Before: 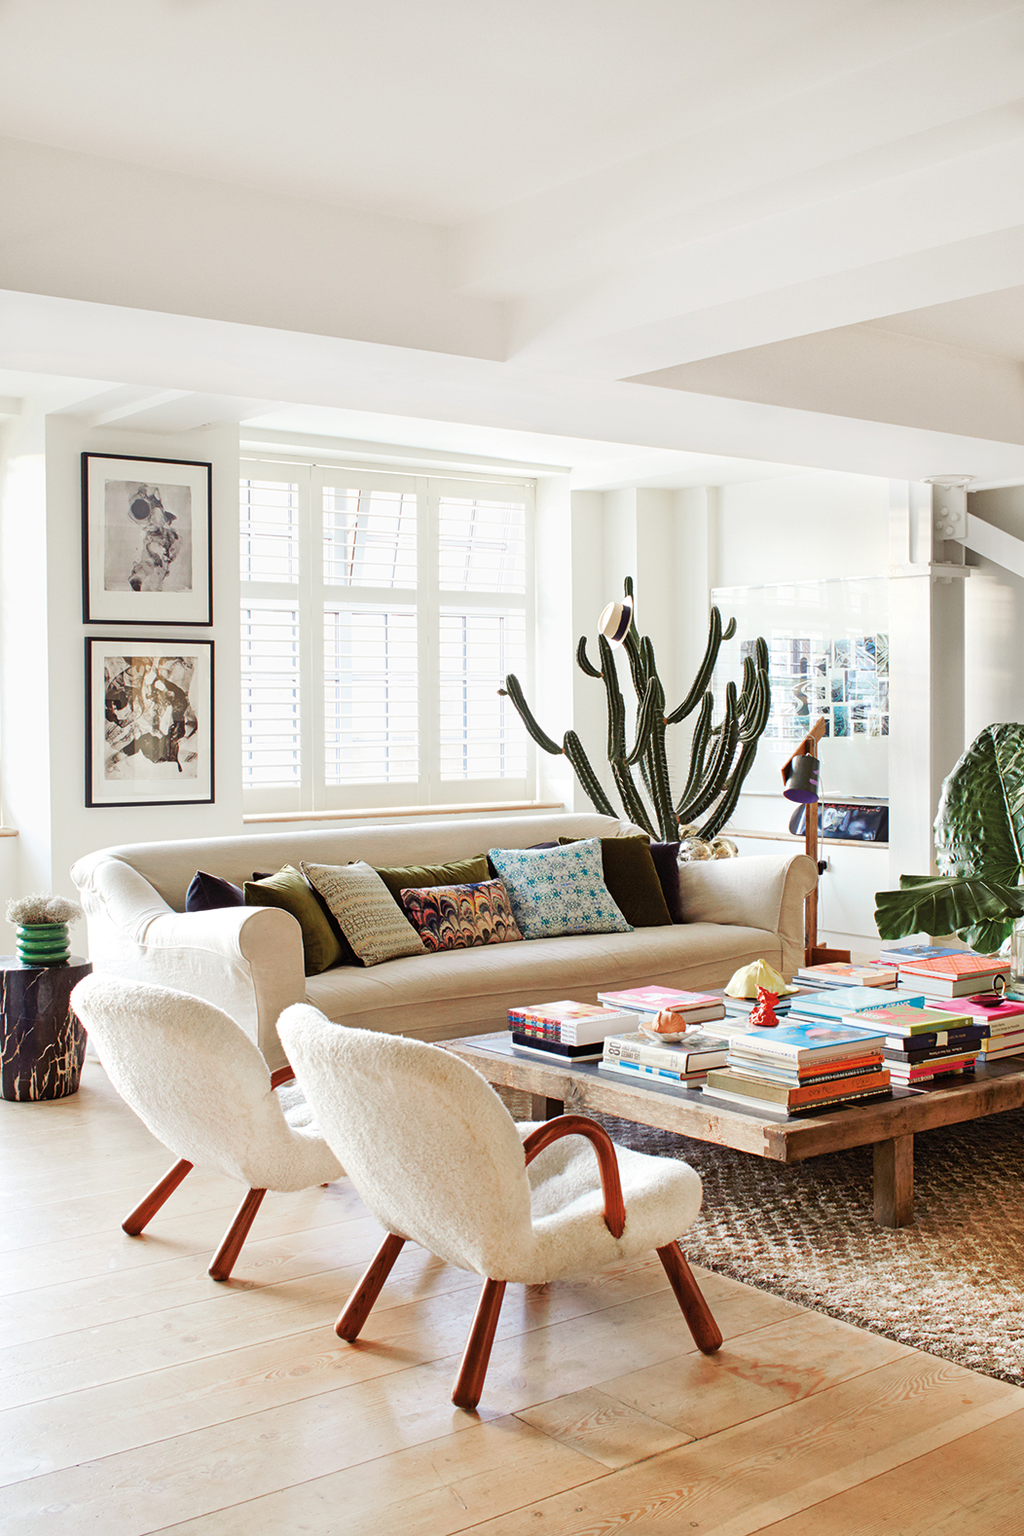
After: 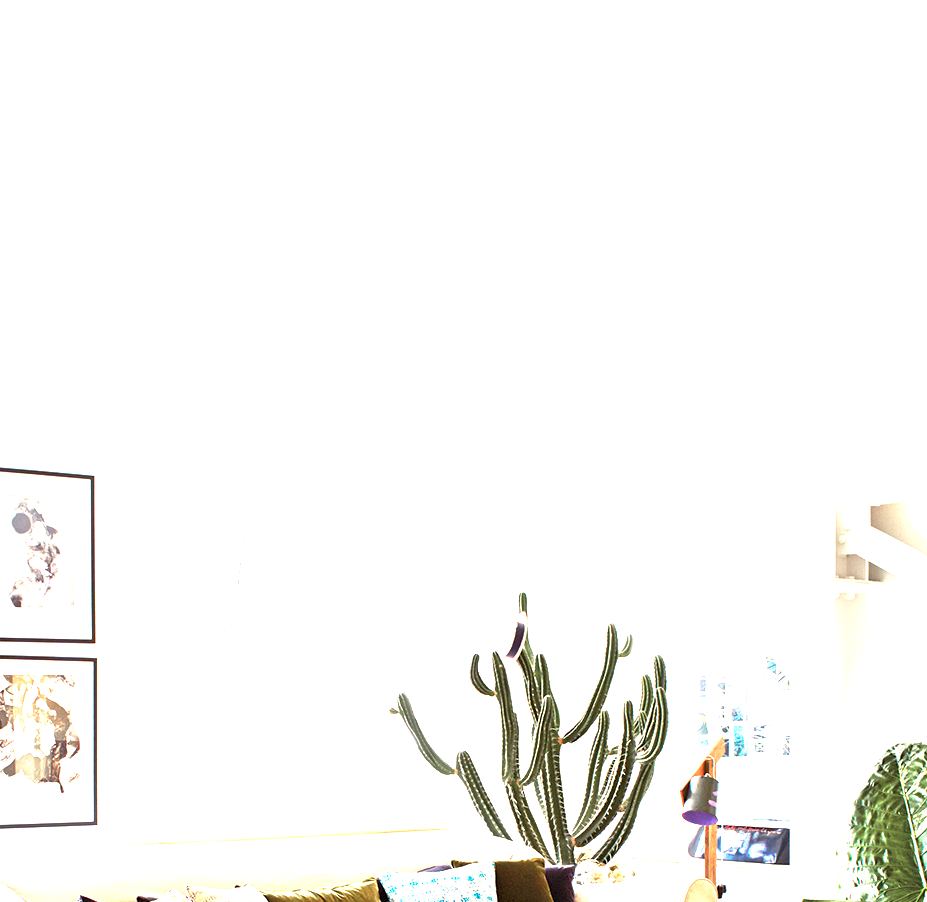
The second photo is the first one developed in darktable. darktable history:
exposure: black level correction 0.001, exposure 2 EV, compensate highlight preservation false
crop and rotate: left 11.812%, bottom 42.776%
